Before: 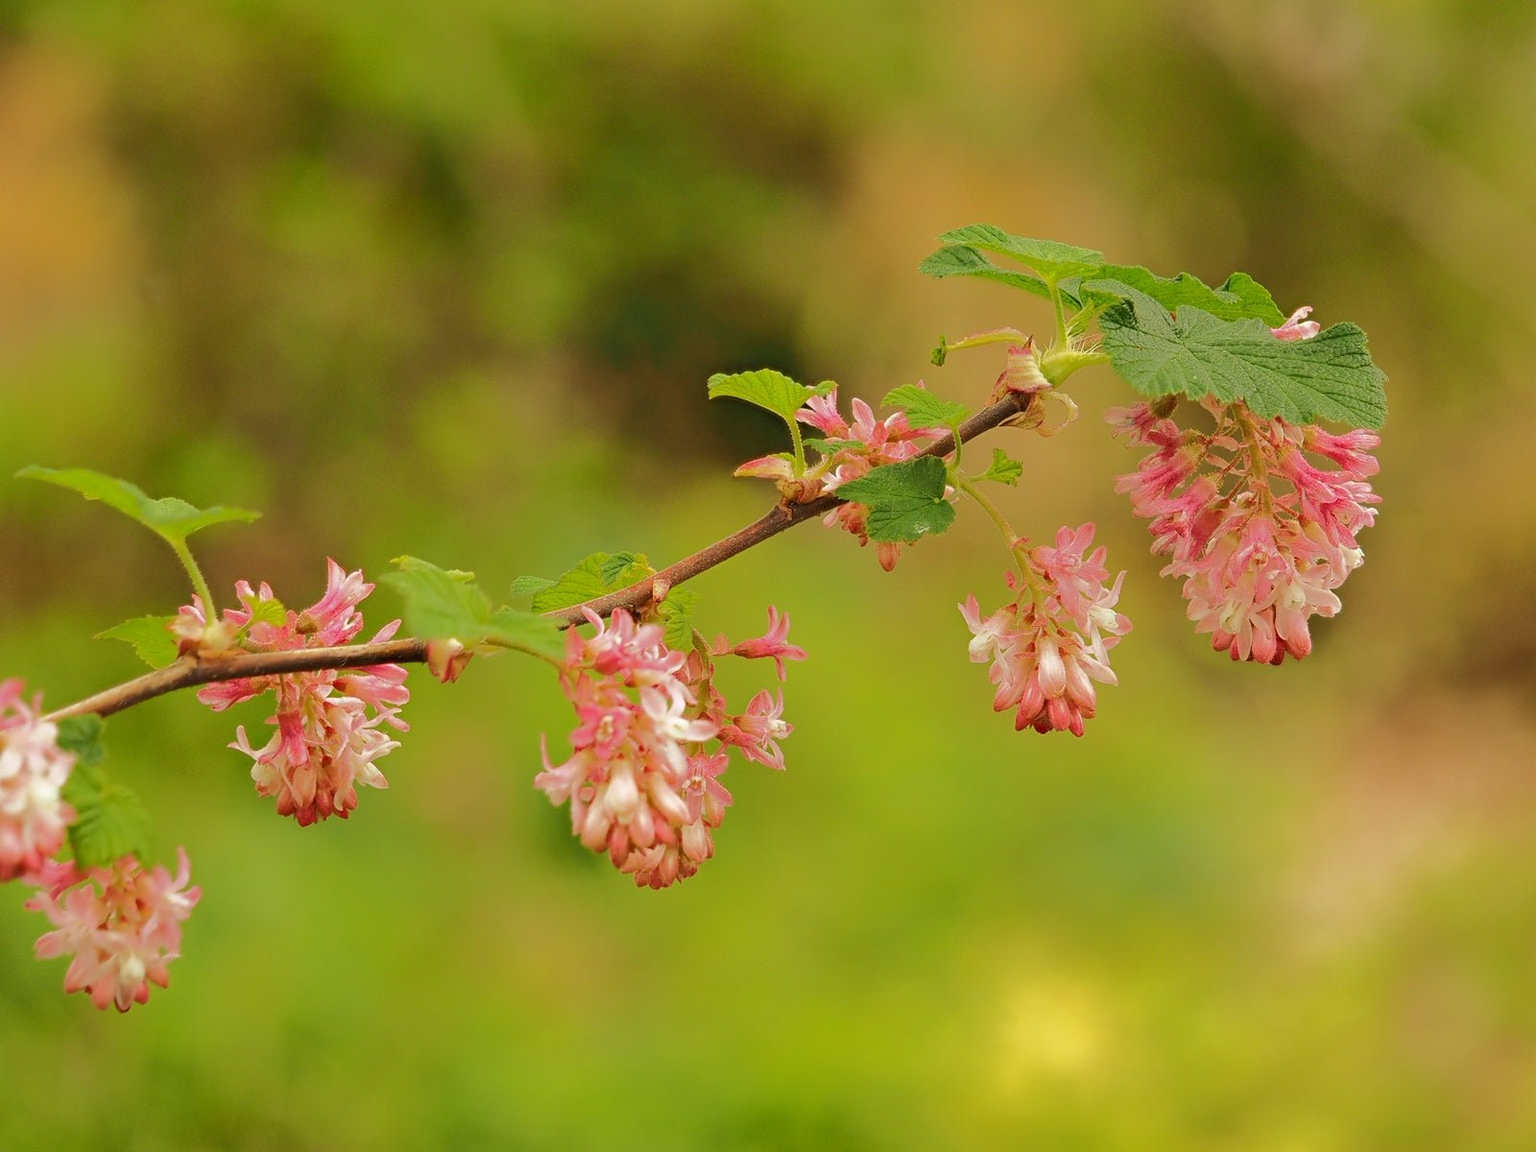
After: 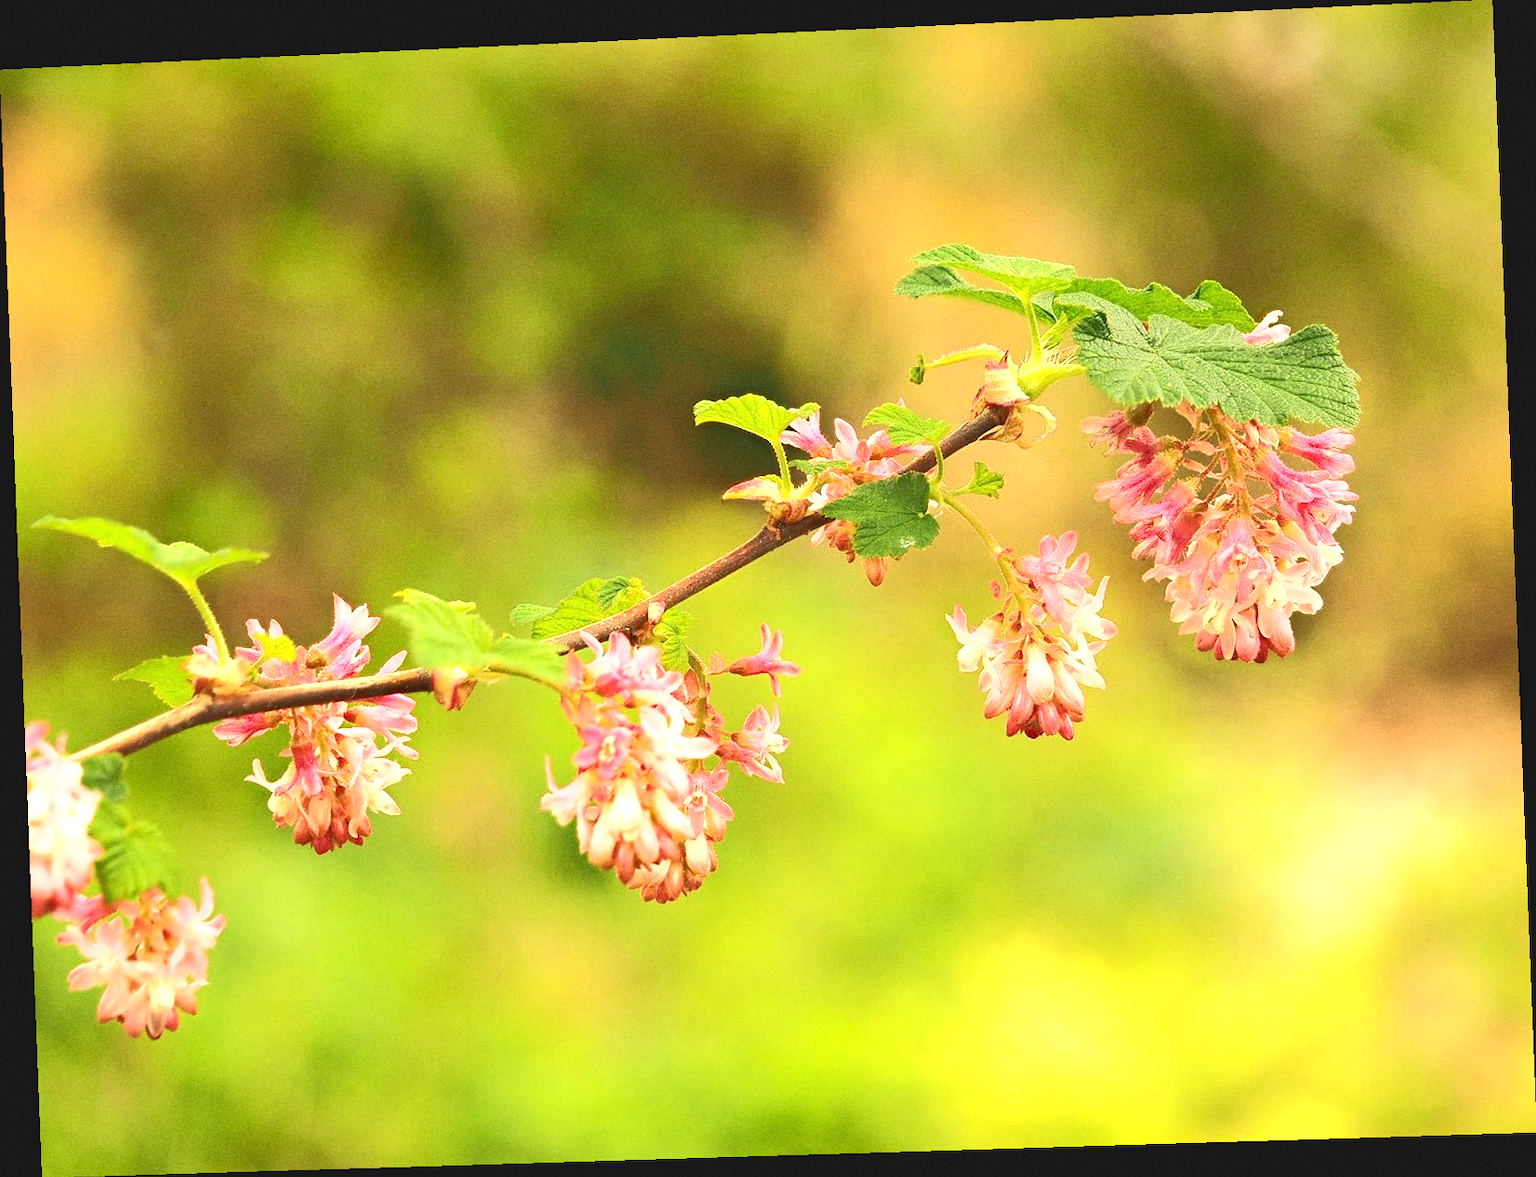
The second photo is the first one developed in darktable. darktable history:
rotate and perspective: rotation -2.22°, lens shift (horizontal) -0.022, automatic cropping off
tone curve: curves: ch0 [(0, 0.081) (0.483, 0.453) (0.881, 0.992)]
exposure: black level correction 0, exposure 1 EV, compensate exposure bias true, compensate highlight preservation false
grain: coarseness 0.09 ISO
